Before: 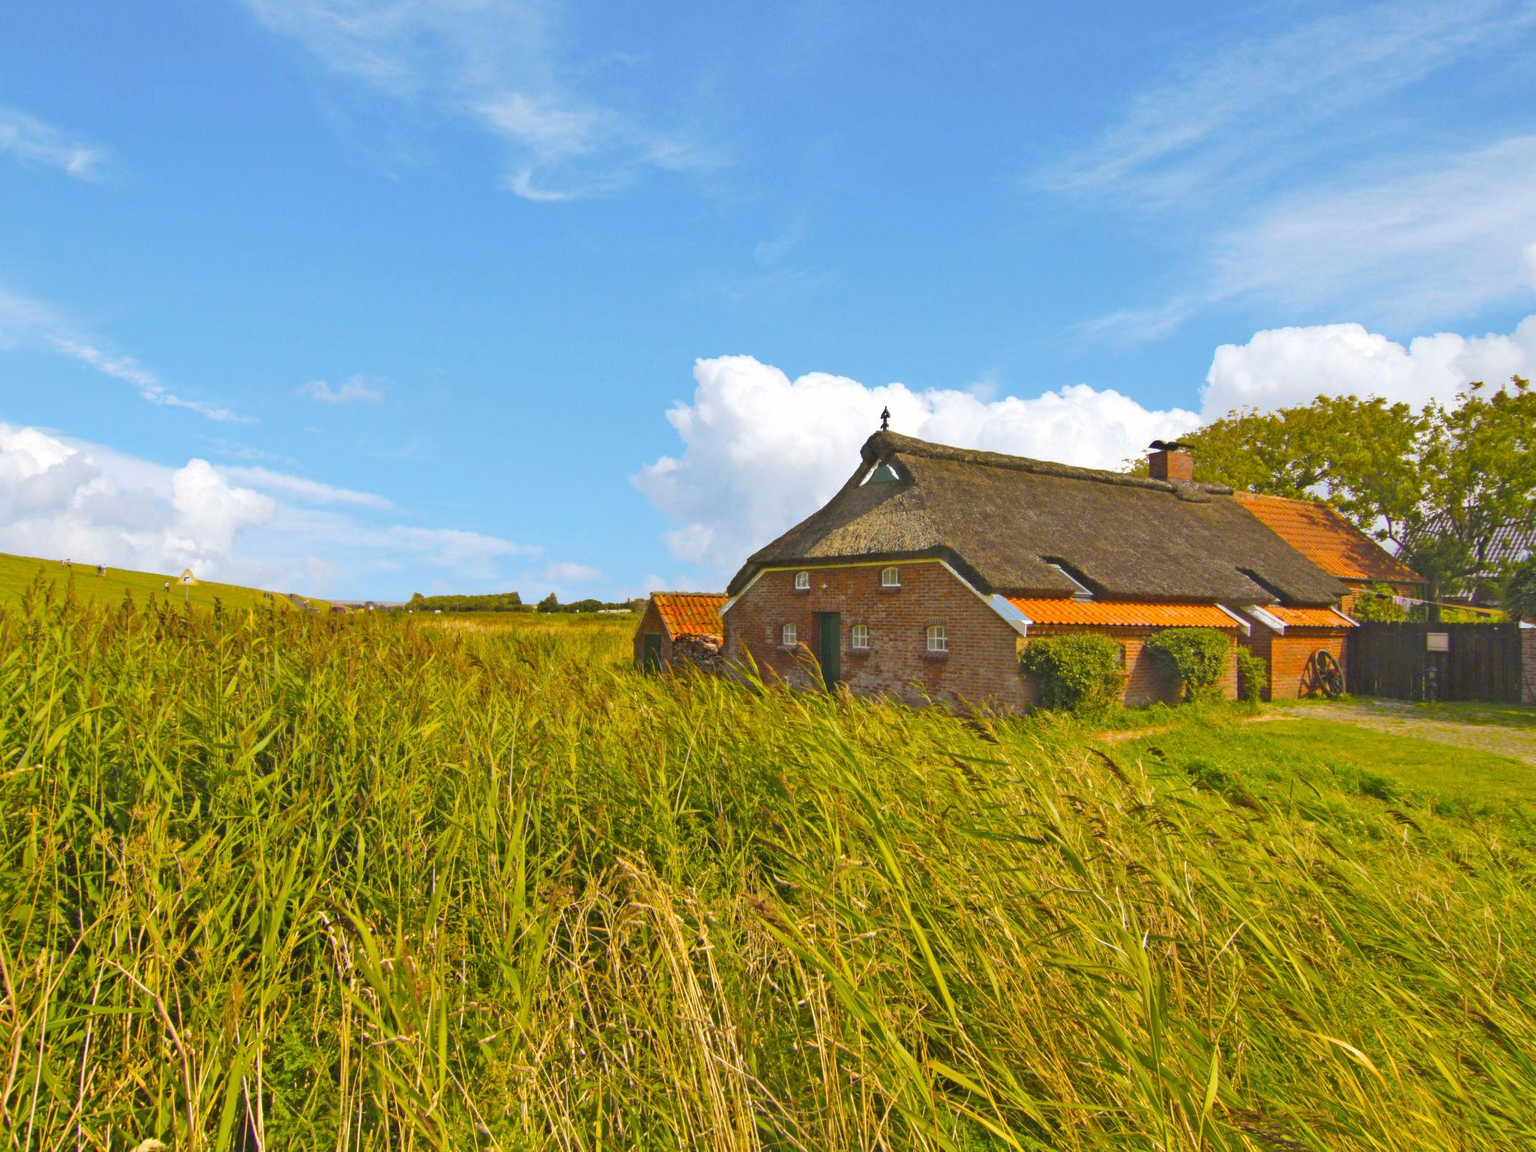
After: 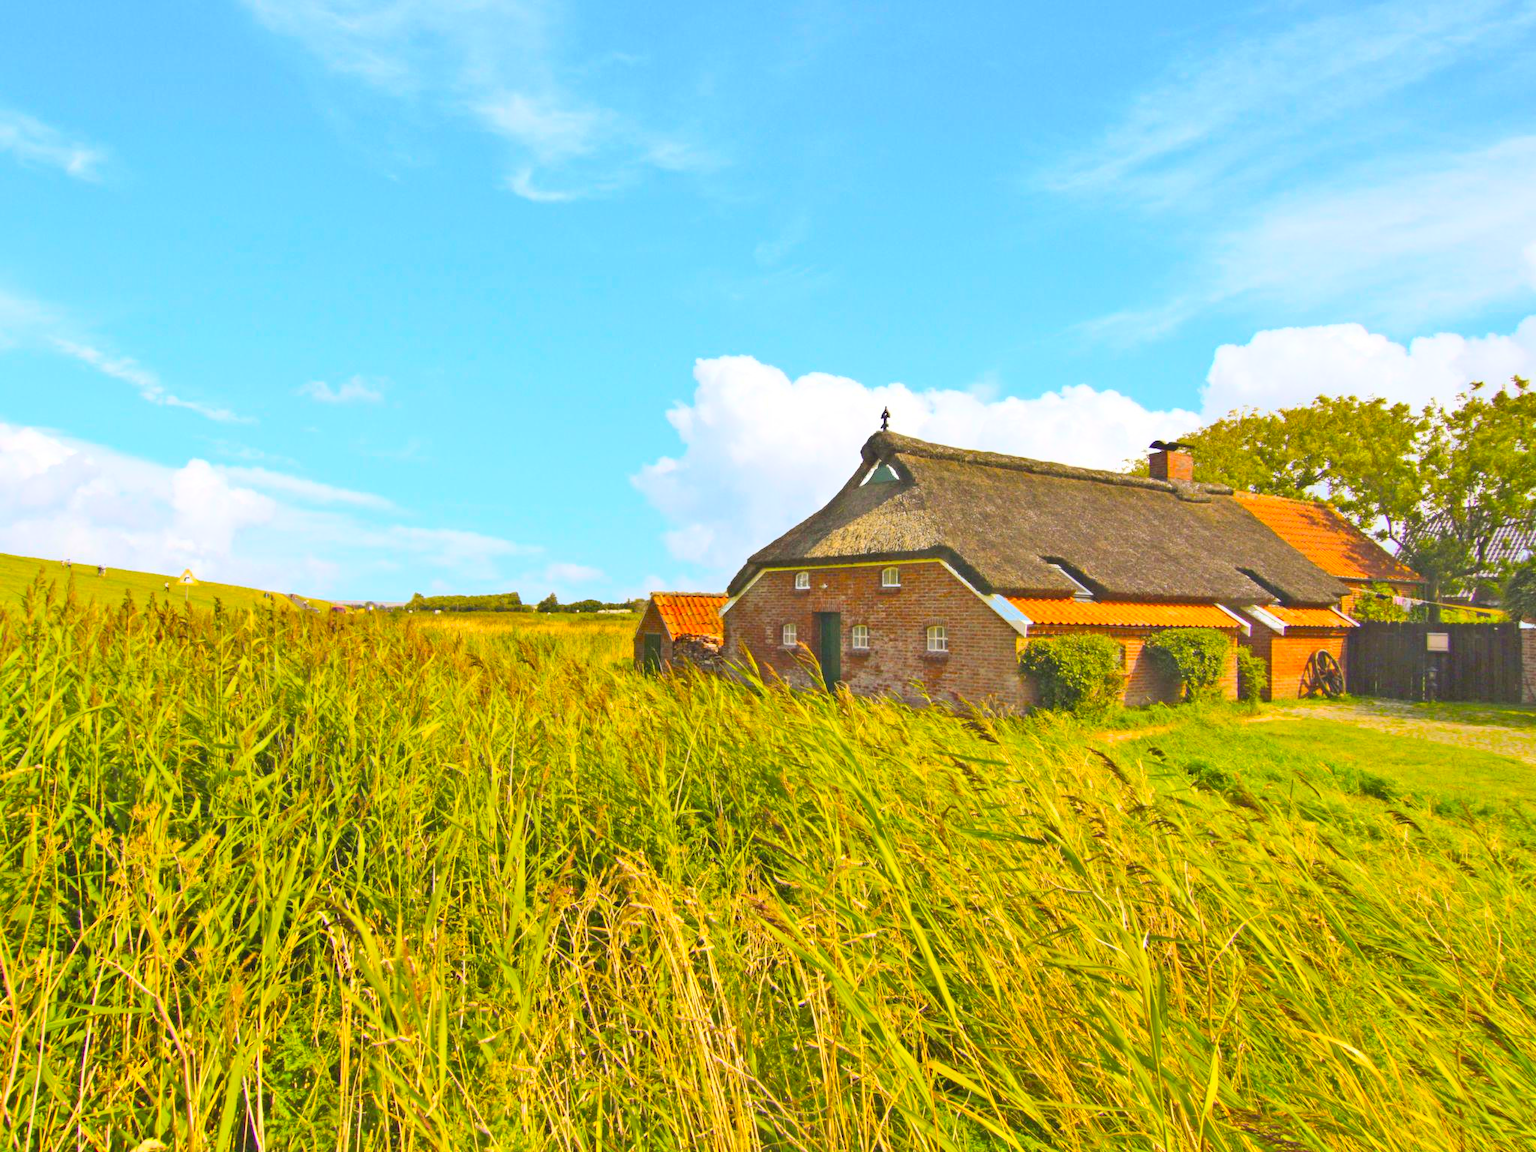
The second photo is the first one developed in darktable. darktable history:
contrast brightness saturation: contrast 0.242, brightness 0.256, saturation 0.377
